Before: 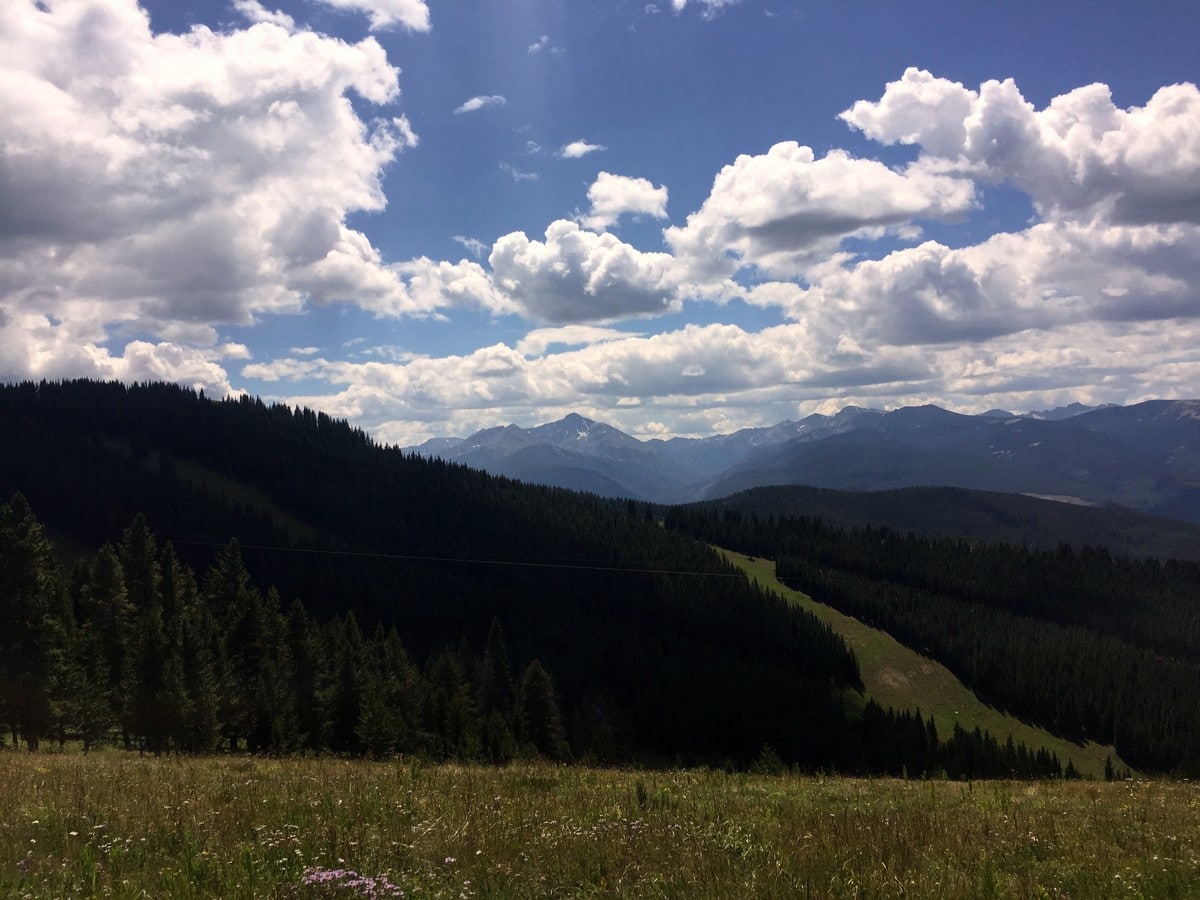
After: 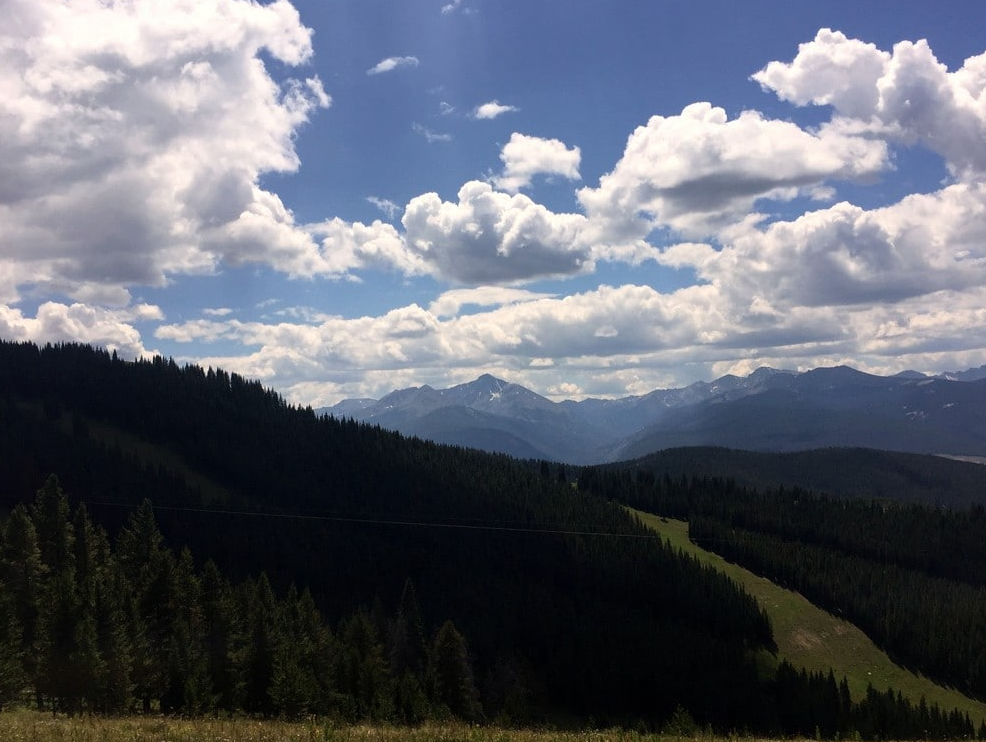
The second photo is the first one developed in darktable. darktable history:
crop and rotate: left 7.258%, top 4.4%, right 10.57%, bottom 13.128%
exposure: compensate exposure bias true, compensate highlight preservation false
